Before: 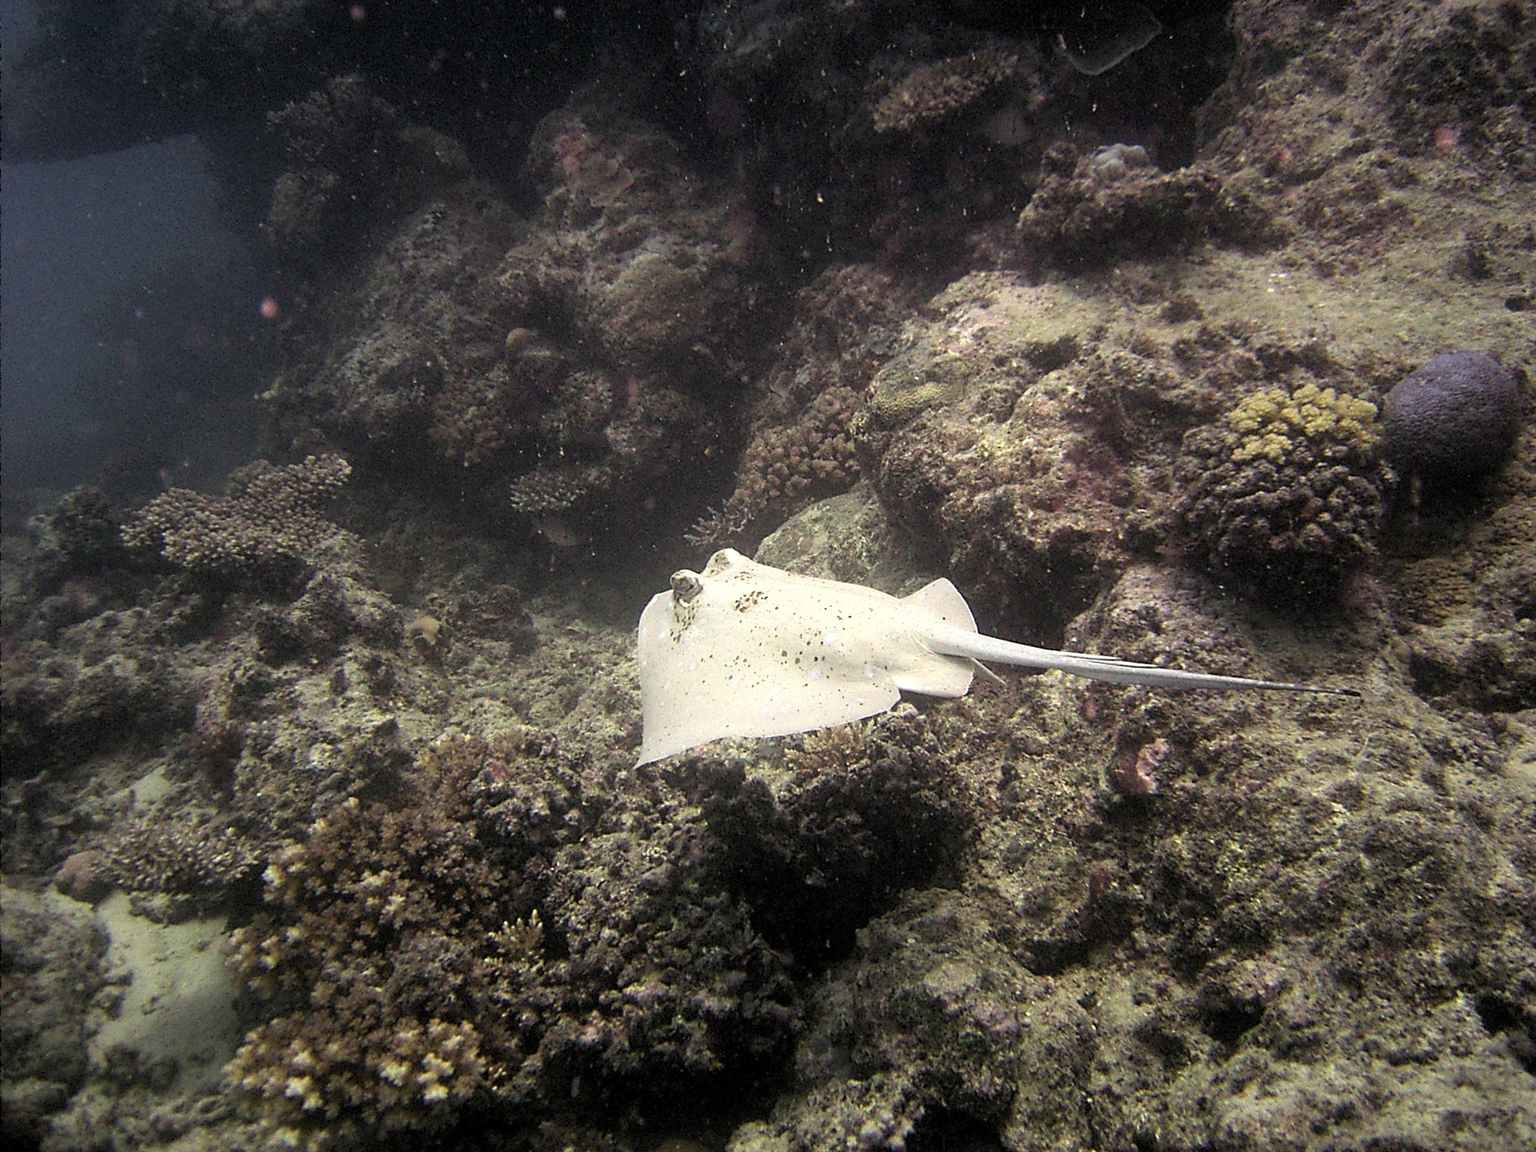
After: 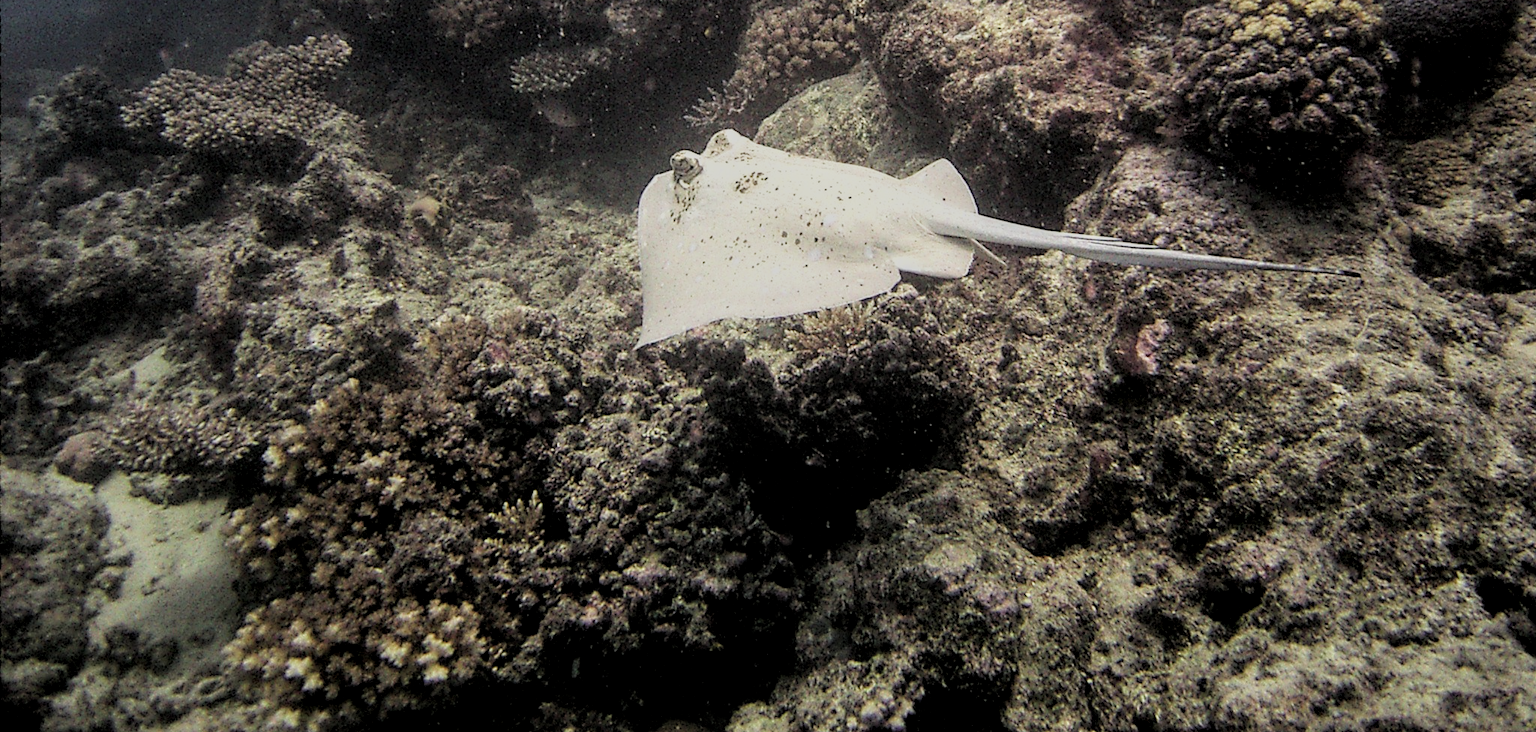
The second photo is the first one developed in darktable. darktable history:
local contrast: detail 130%
filmic rgb: black relative exposure -7.65 EV, white relative exposure 4.56 EV, hardness 3.61, add noise in highlights 0.001, color science v3 (2019), use custom middle-gray values true, contrast in highlights soft
crop and rotate: top 36.414%
